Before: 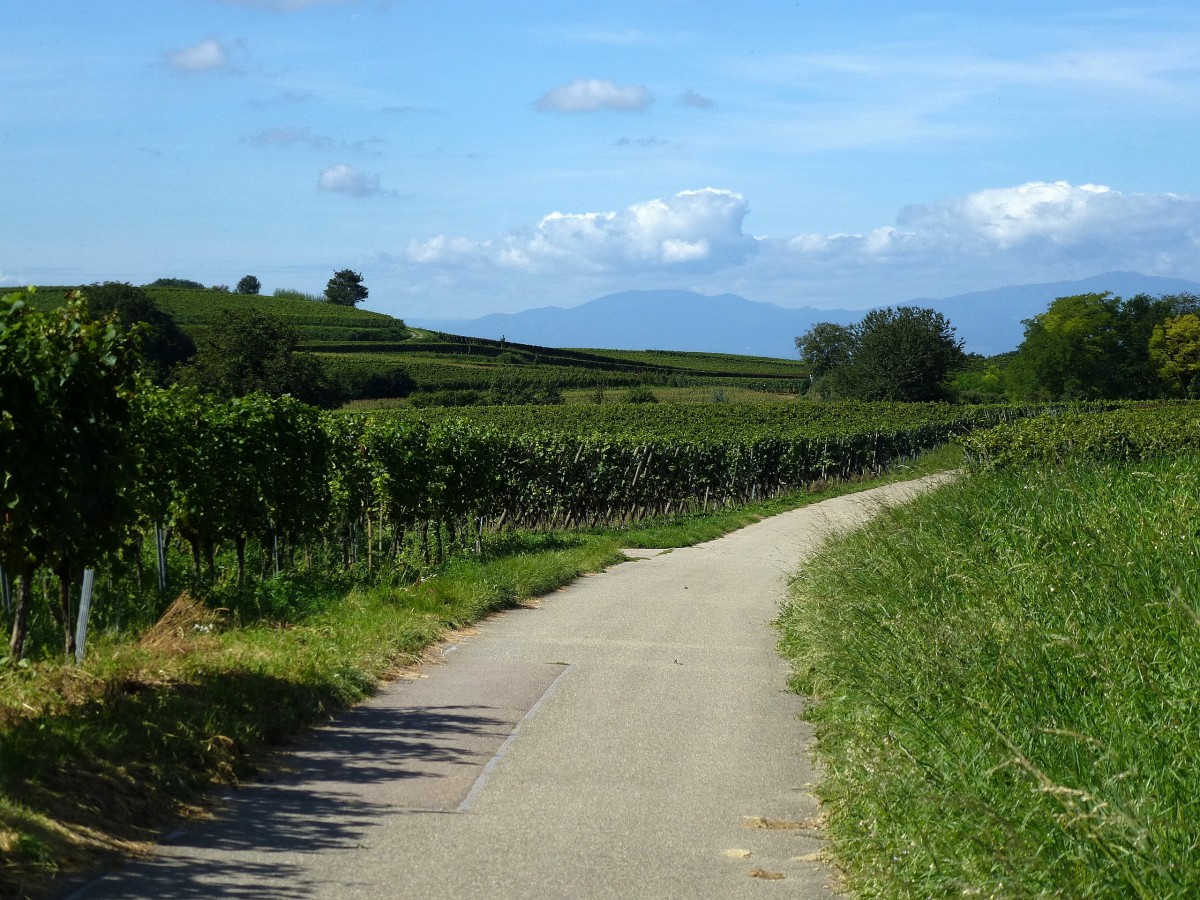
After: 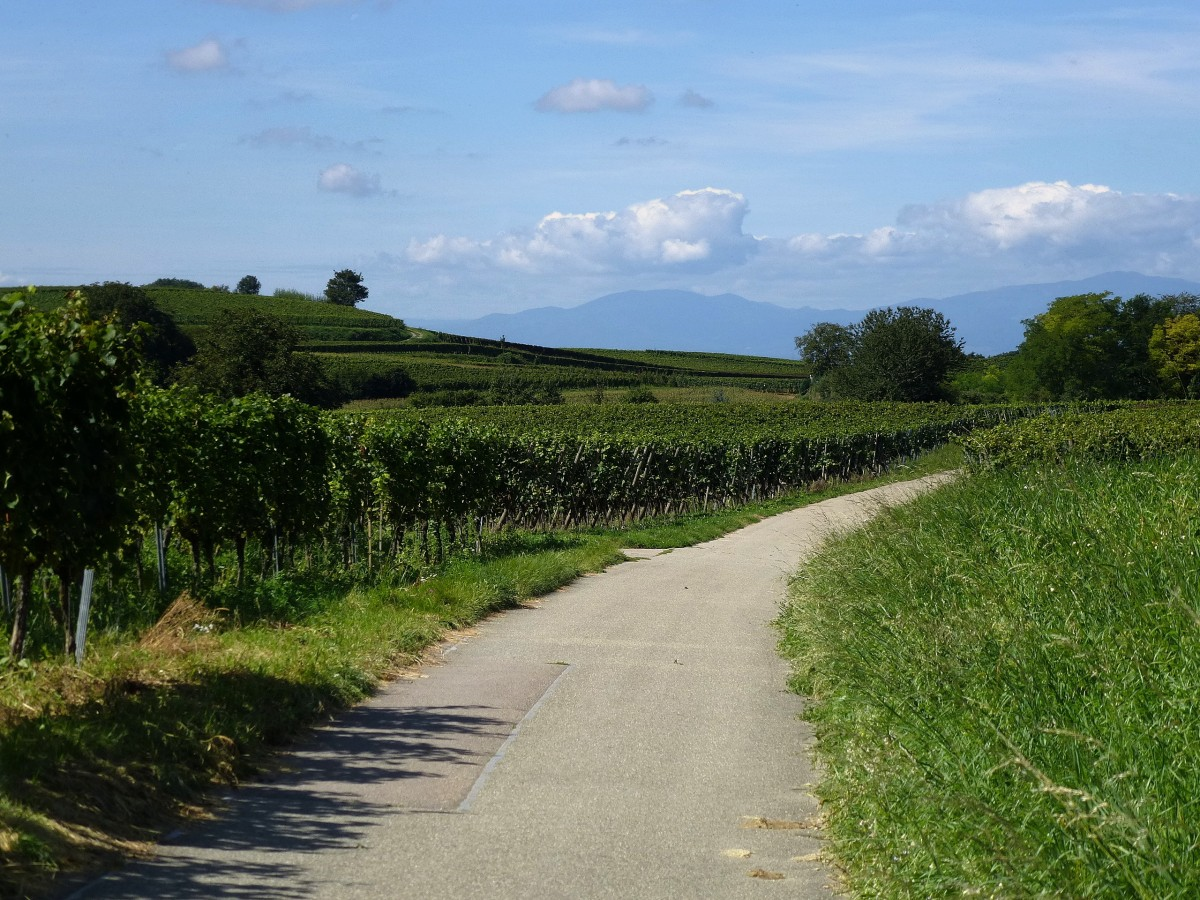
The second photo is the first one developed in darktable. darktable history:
graduated density: density 0.38 EV, hardness 21%, rotation -6.11°, saturation 32%
bloom: size 13.65%, threshold 98.39%, strength 4.82%
